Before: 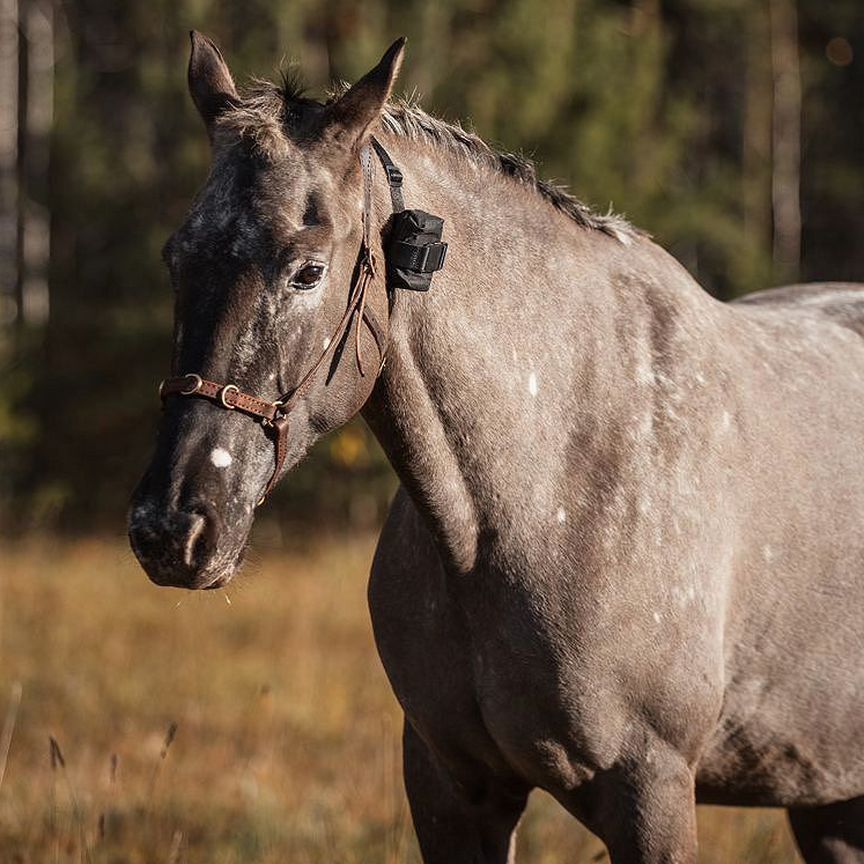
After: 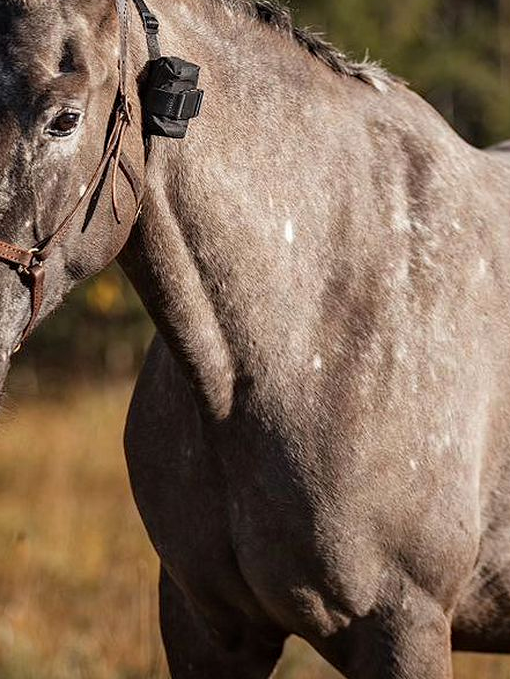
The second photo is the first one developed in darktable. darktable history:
crop and rotate: left 28.256%, top 17.734%, right 12.656%, bottom 3.573%
haze removal: compatibility mode true, adaptive false
